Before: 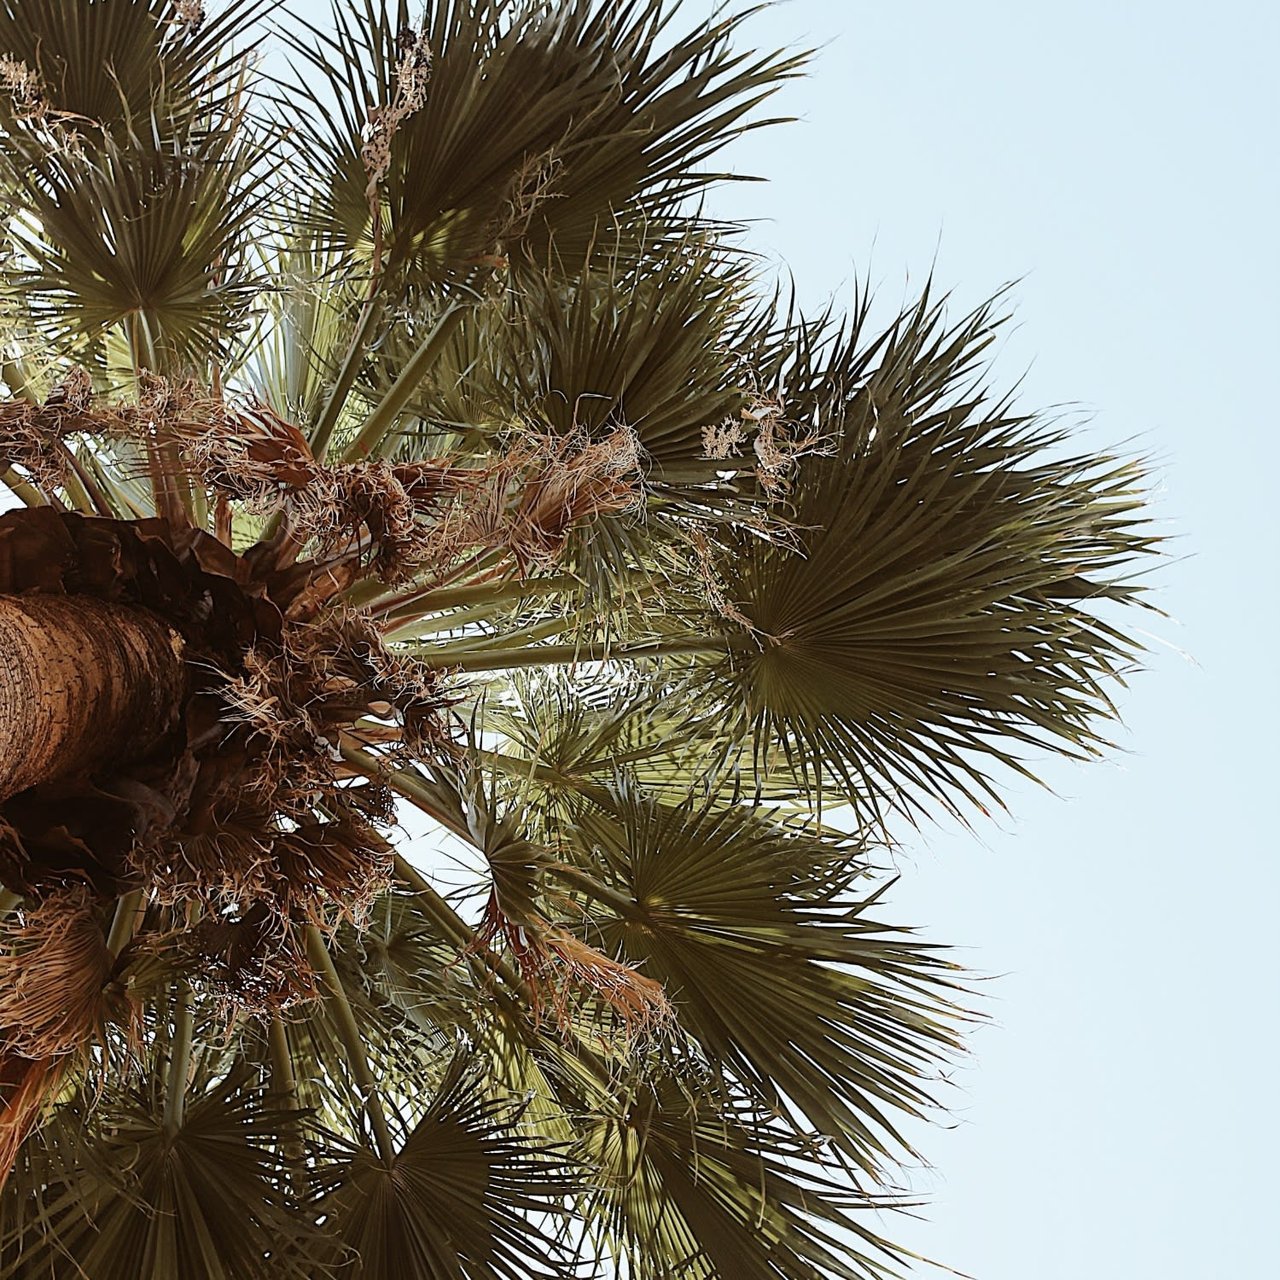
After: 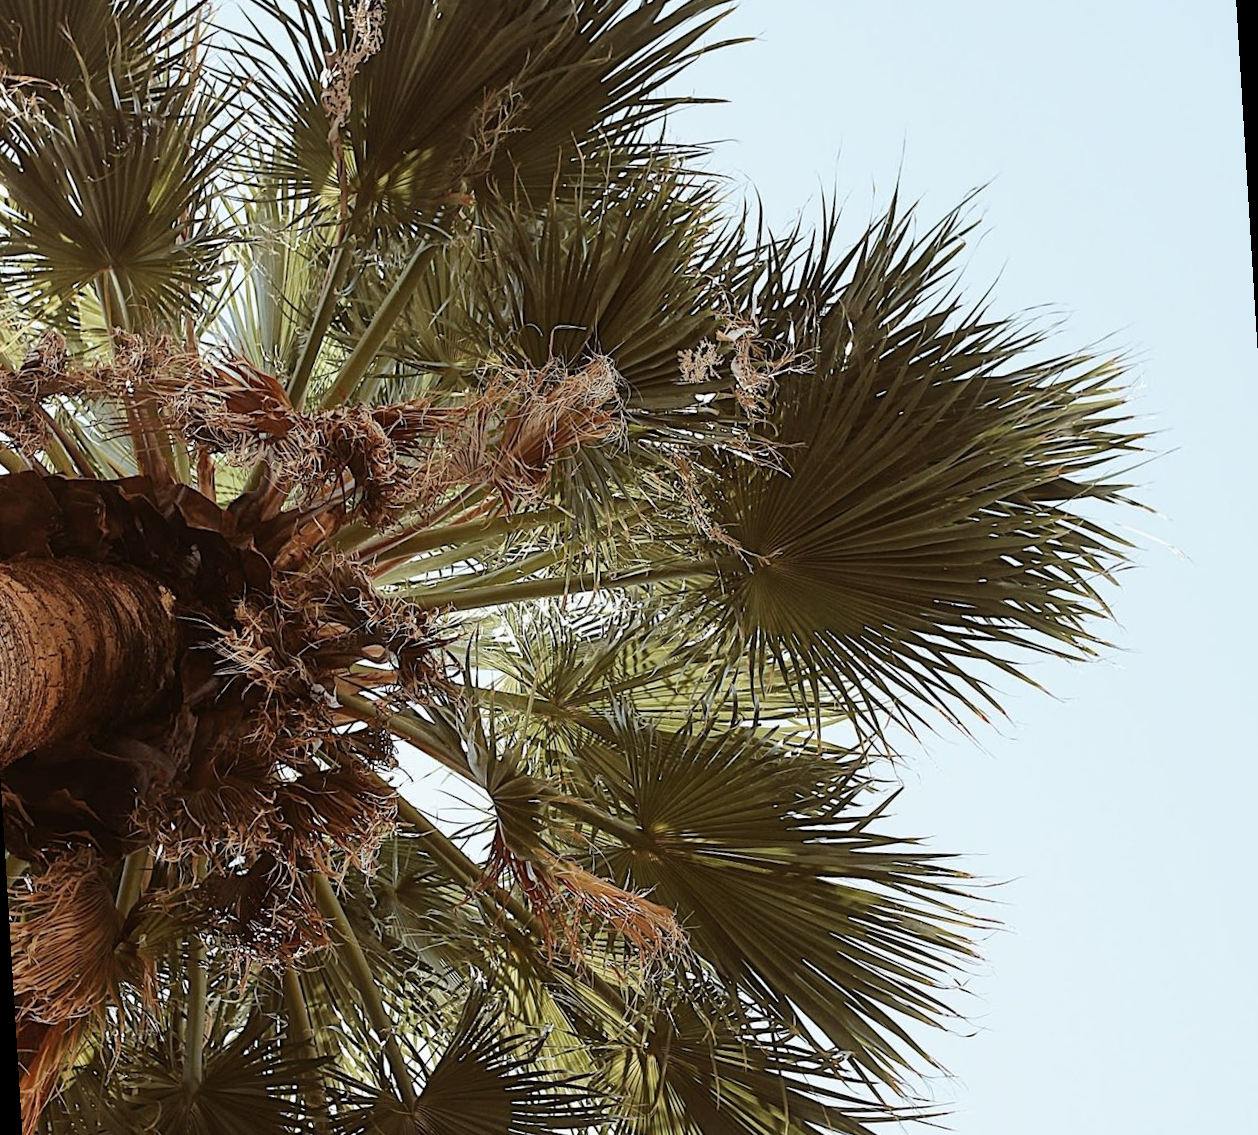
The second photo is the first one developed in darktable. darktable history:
tone equalizer: on, module defaults
rotate and perspective: rotation -3.52°, crop left 0.036, crop right 0.964, crop top 0.081, crop bottom 0.919
